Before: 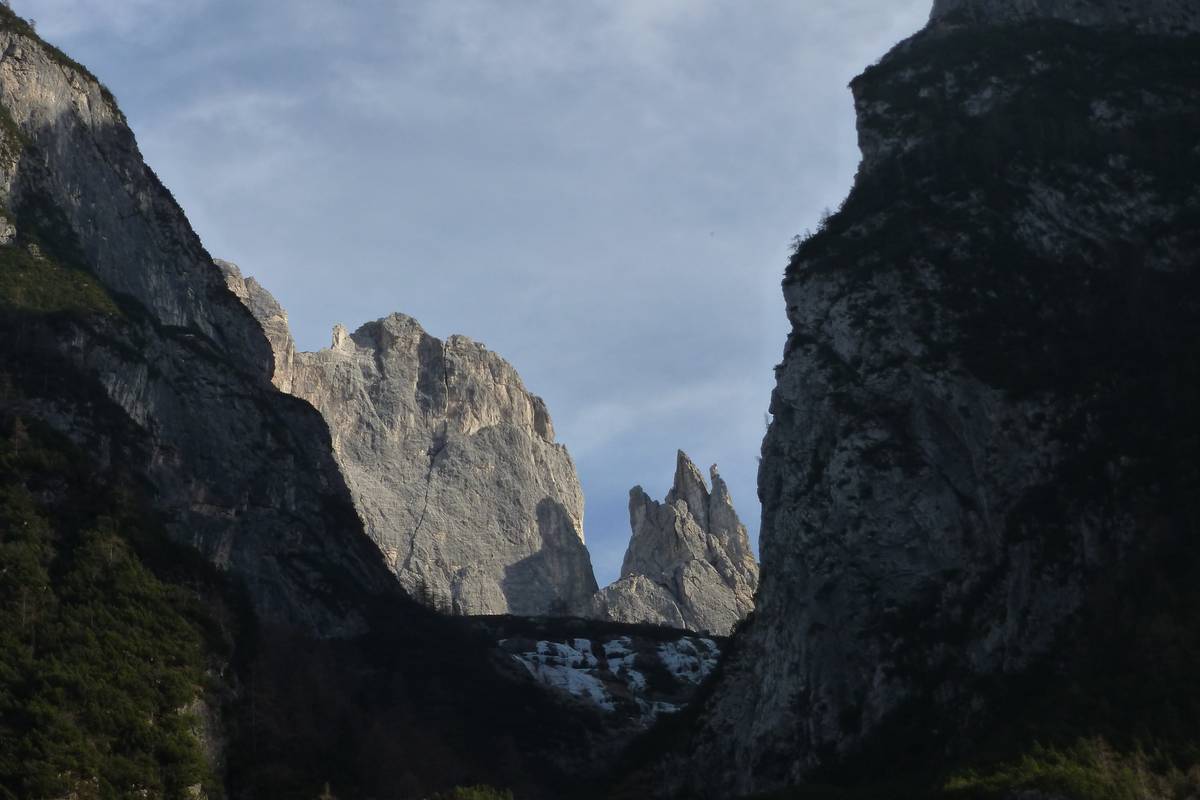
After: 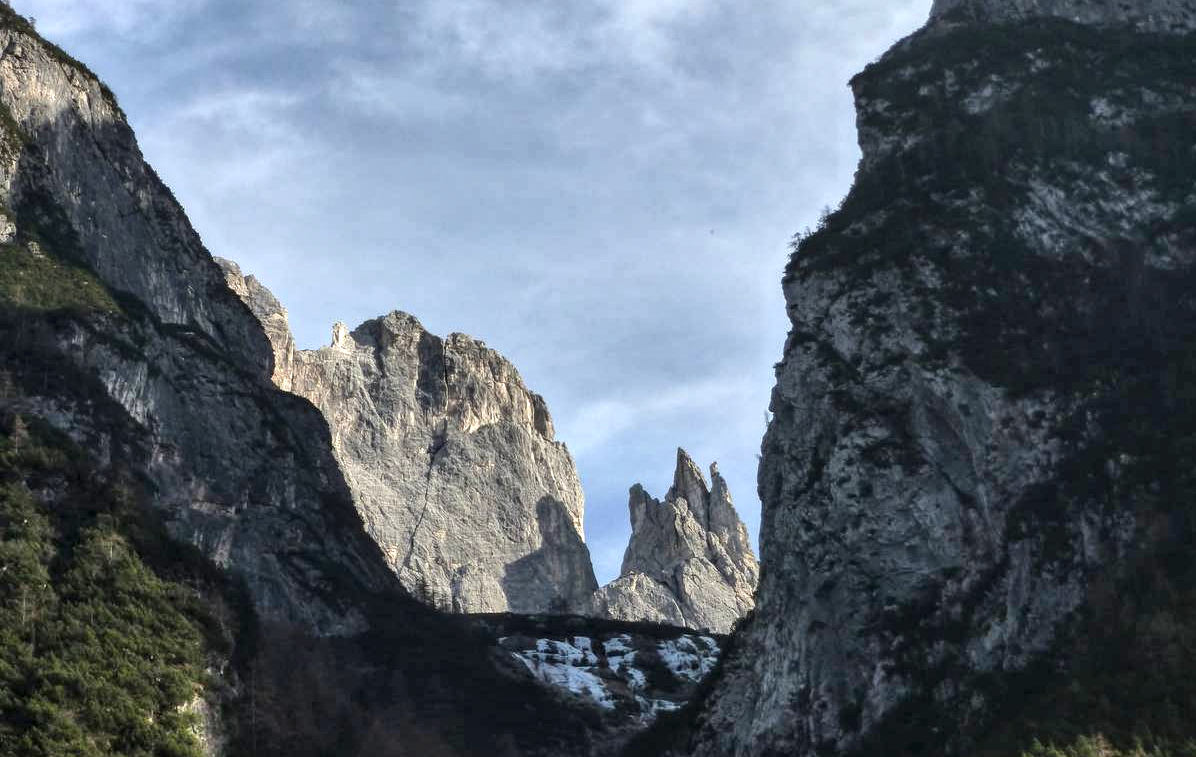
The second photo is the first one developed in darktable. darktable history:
local contrast: detail 150%
crop: top 0.298%, right 0.262%, bottom 5.042%
shadows and highlights: low approximation 0.01, soften with gaussian
exposure: black level correction 0, exposure 0.693 EV, compensate highlight preservation false
